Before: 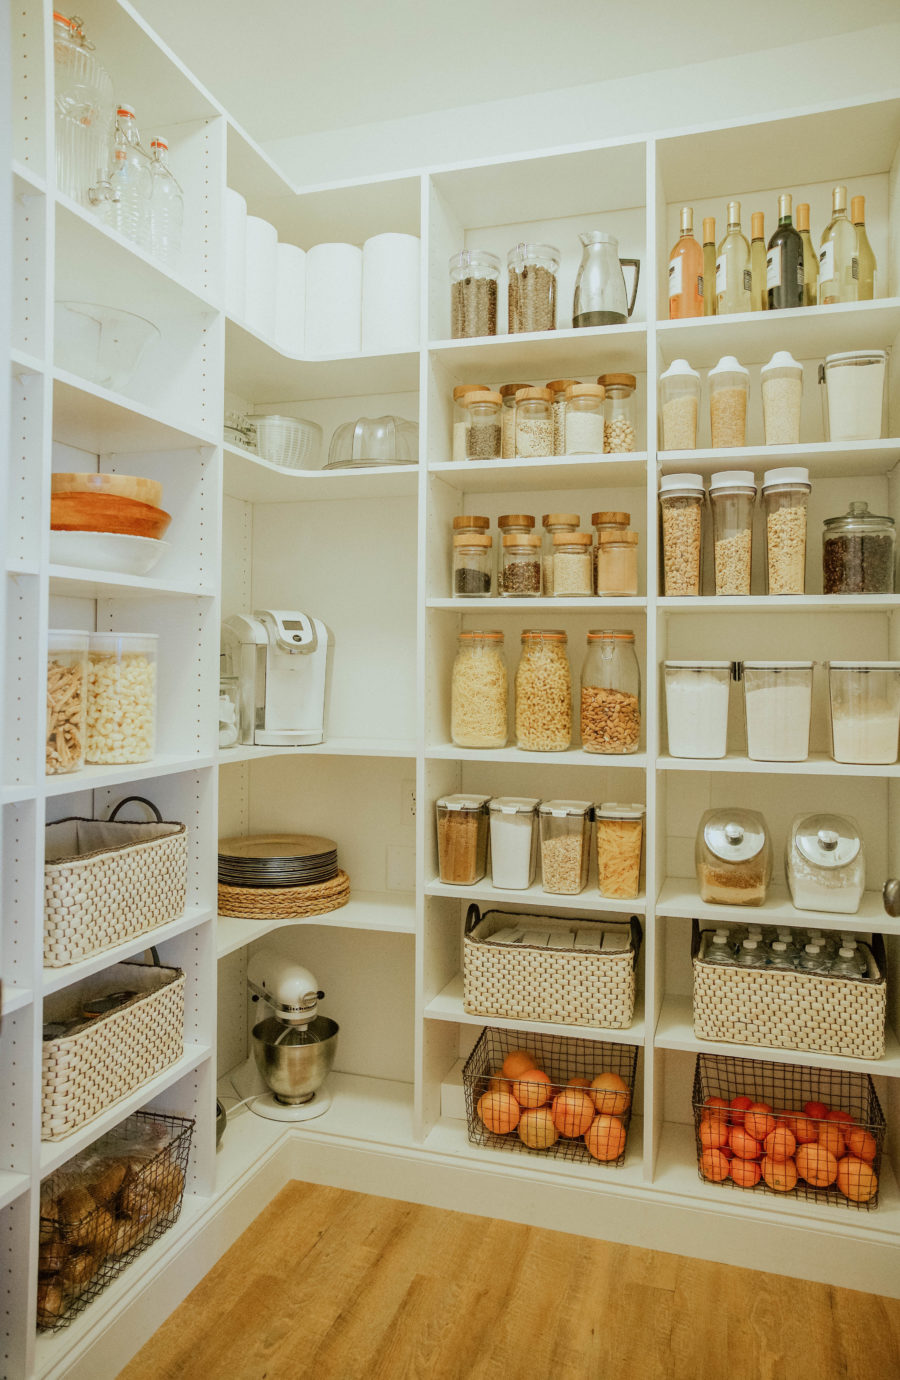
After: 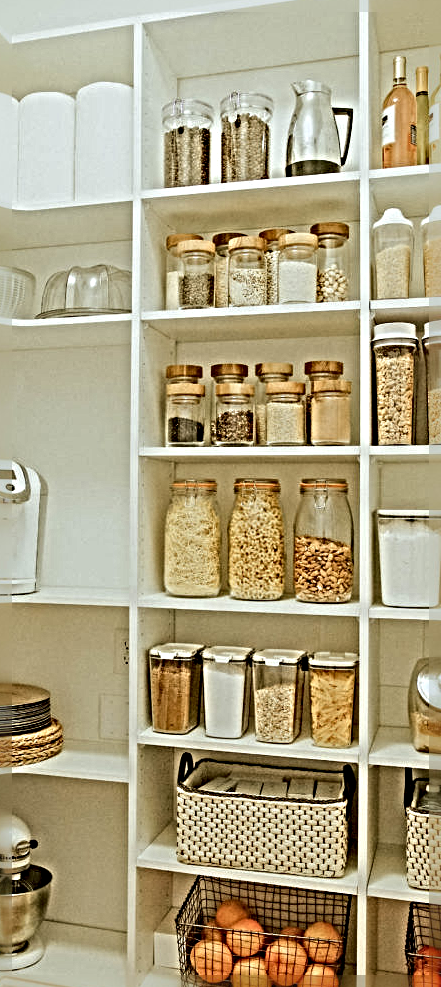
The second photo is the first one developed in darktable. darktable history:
sharpen: radius 6.252, amount 1.804, threshold 0.038
crop: left 31.992%, top 10.96%, right 18.474%, bottom 17.47%
